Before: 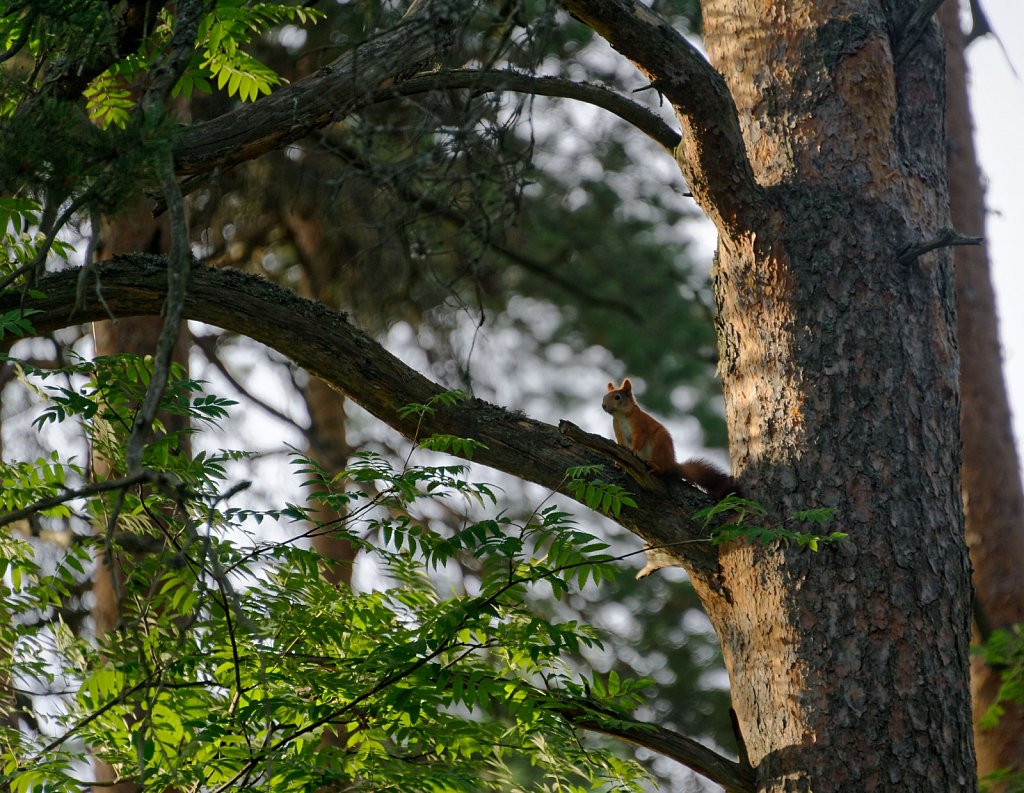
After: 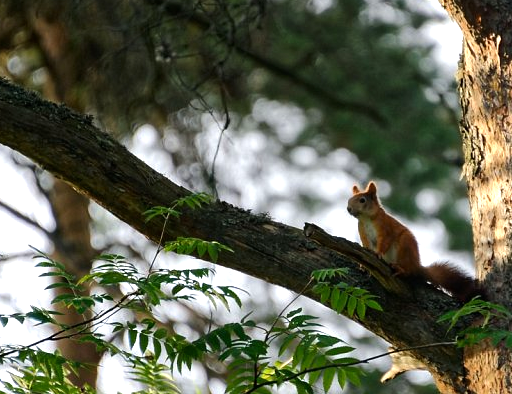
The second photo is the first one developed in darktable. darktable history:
contrast brightness saturation: contrast 0.027, brightness -0.035
exposure: black level correction 0, exposure 0.396 EV, compensate highlight preservation false
tone equalizer: -8 EV -0.41 EV, -7 EV -0.409 EV, -6 EV -0.358 EV, -5 EV -0.187 EV, -3 EV 0.219 EV, -2 EV 0.31 EV, -1 EV 0.392 EV, +0 EV 0.426 EV
crop: left 24.999%, top 24.85%, right 24.976%, bottom 25.426%
